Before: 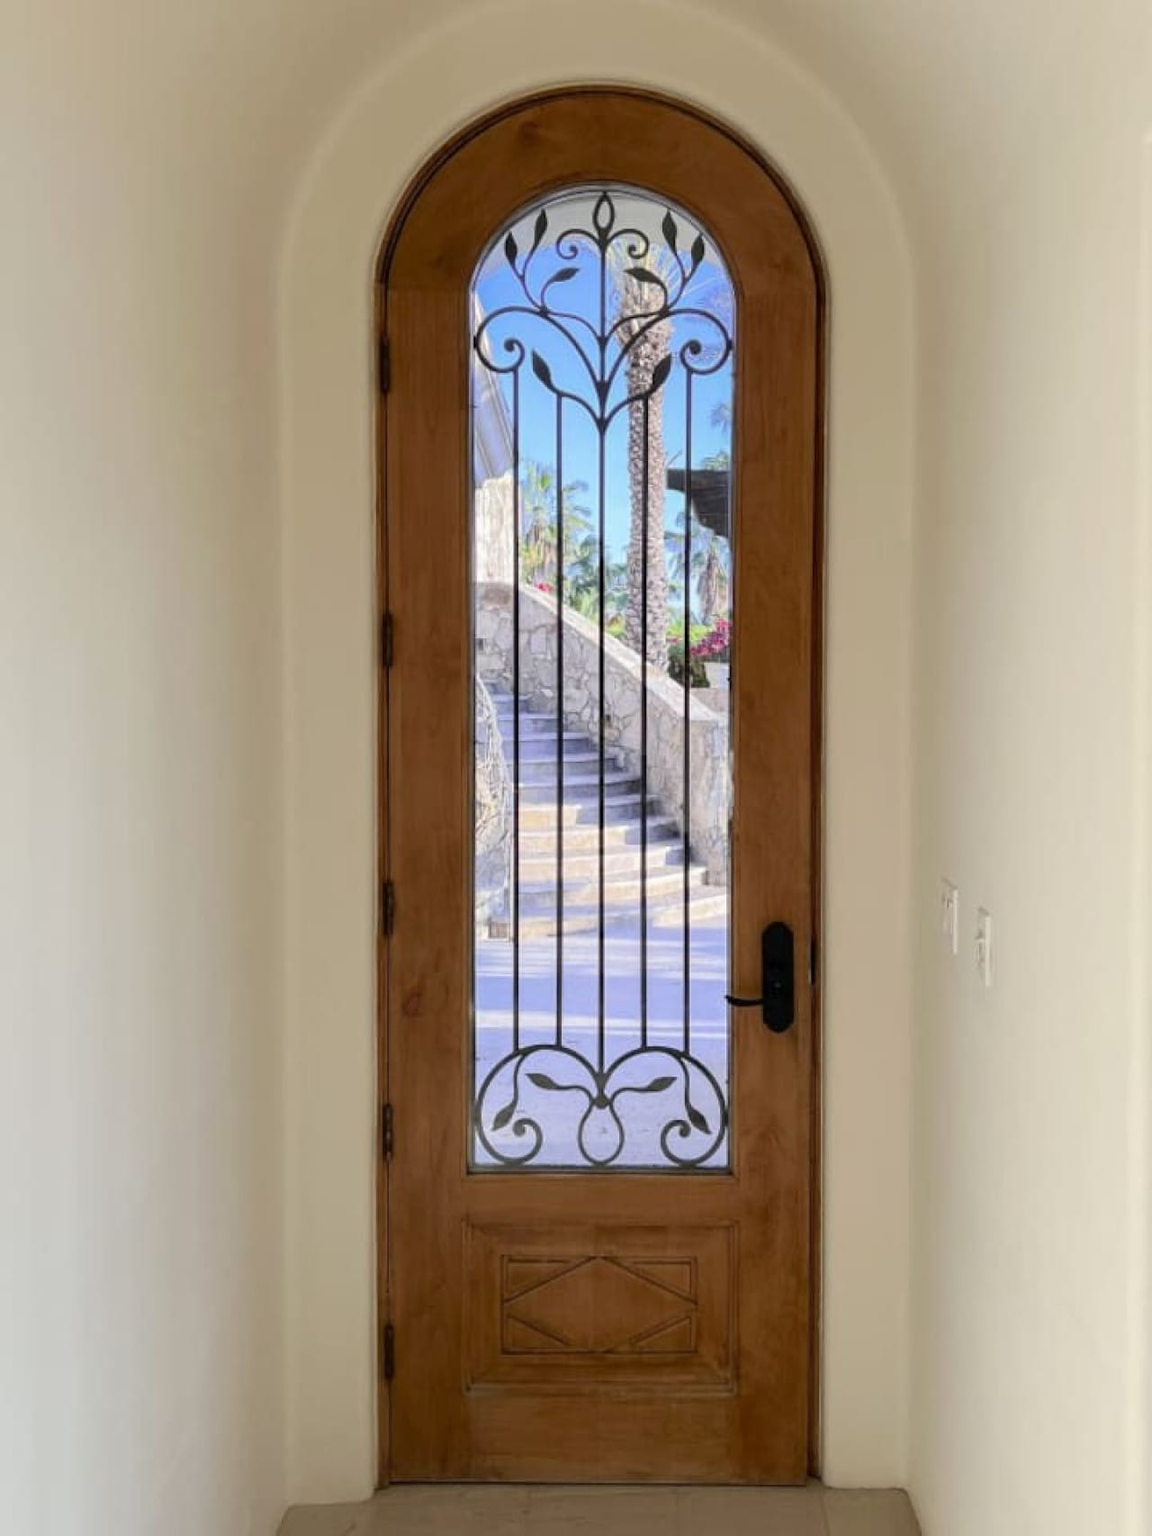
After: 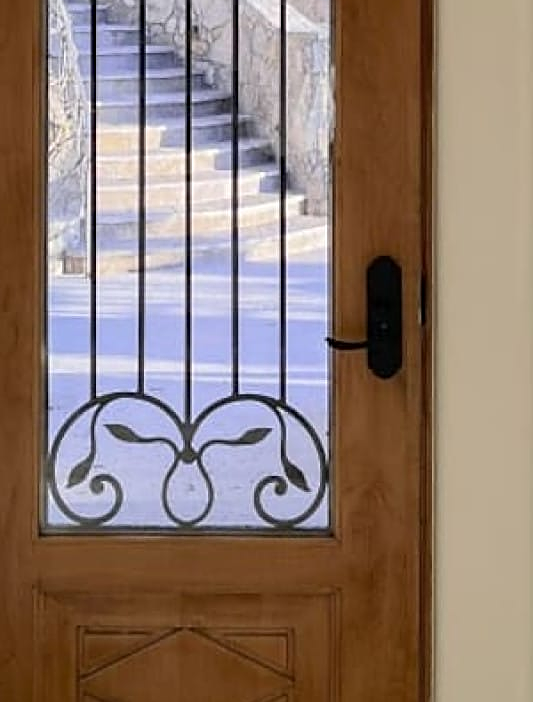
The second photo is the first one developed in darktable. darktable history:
crop: left 37.557%, top 45.048%, right 20.737%, bottom 13.779%
sharpen: on, module defaults
